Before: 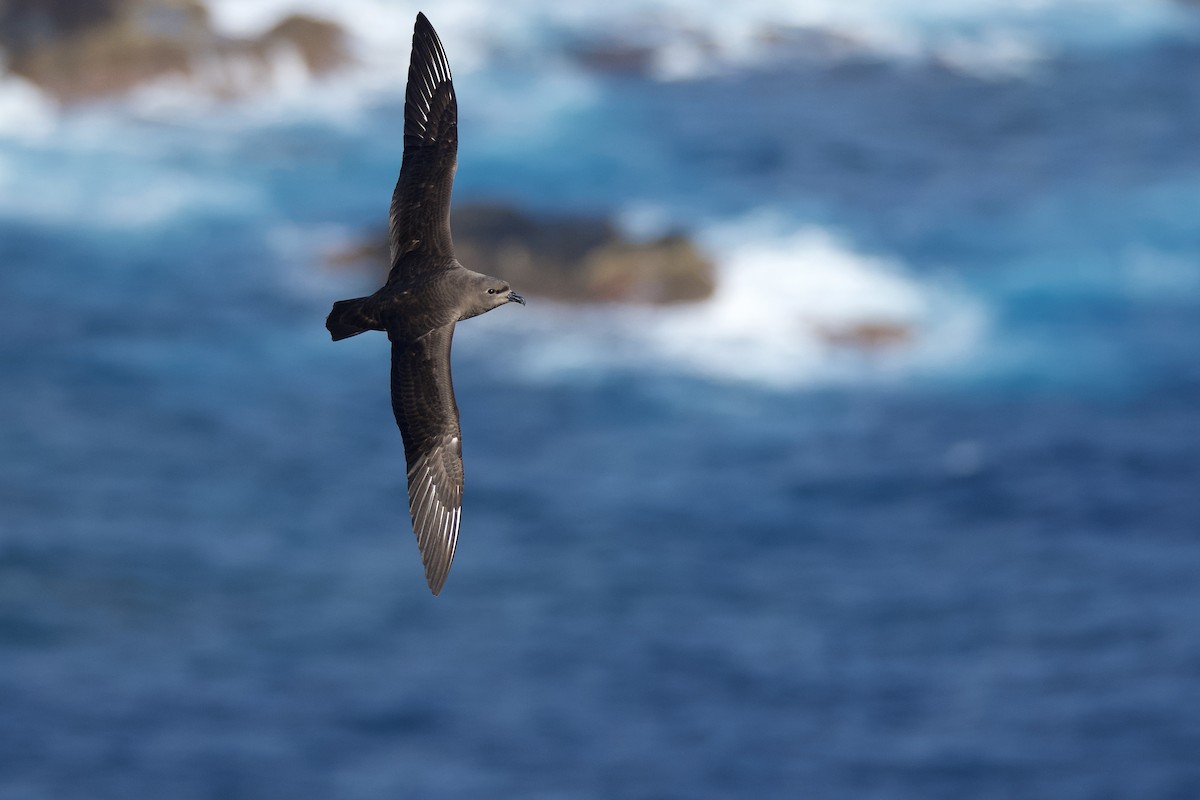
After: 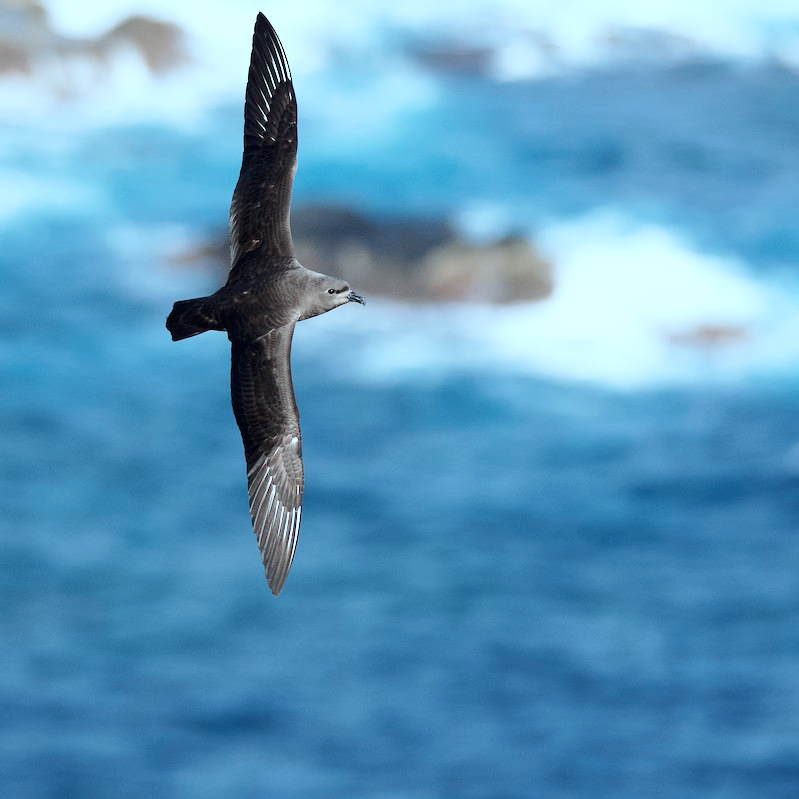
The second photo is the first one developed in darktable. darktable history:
crop and rotate: left 13.342%, right 19.991%
color correction: highlights a* -12.64, highlights b* -18.1, saturation 0.7
base curve: curves: ch0 [(0, 0) (0.005, 0.002) (0.15, 0.3) (0.4, 0.7) (0.75, 0.95) (1, 1)], preserve colors none
